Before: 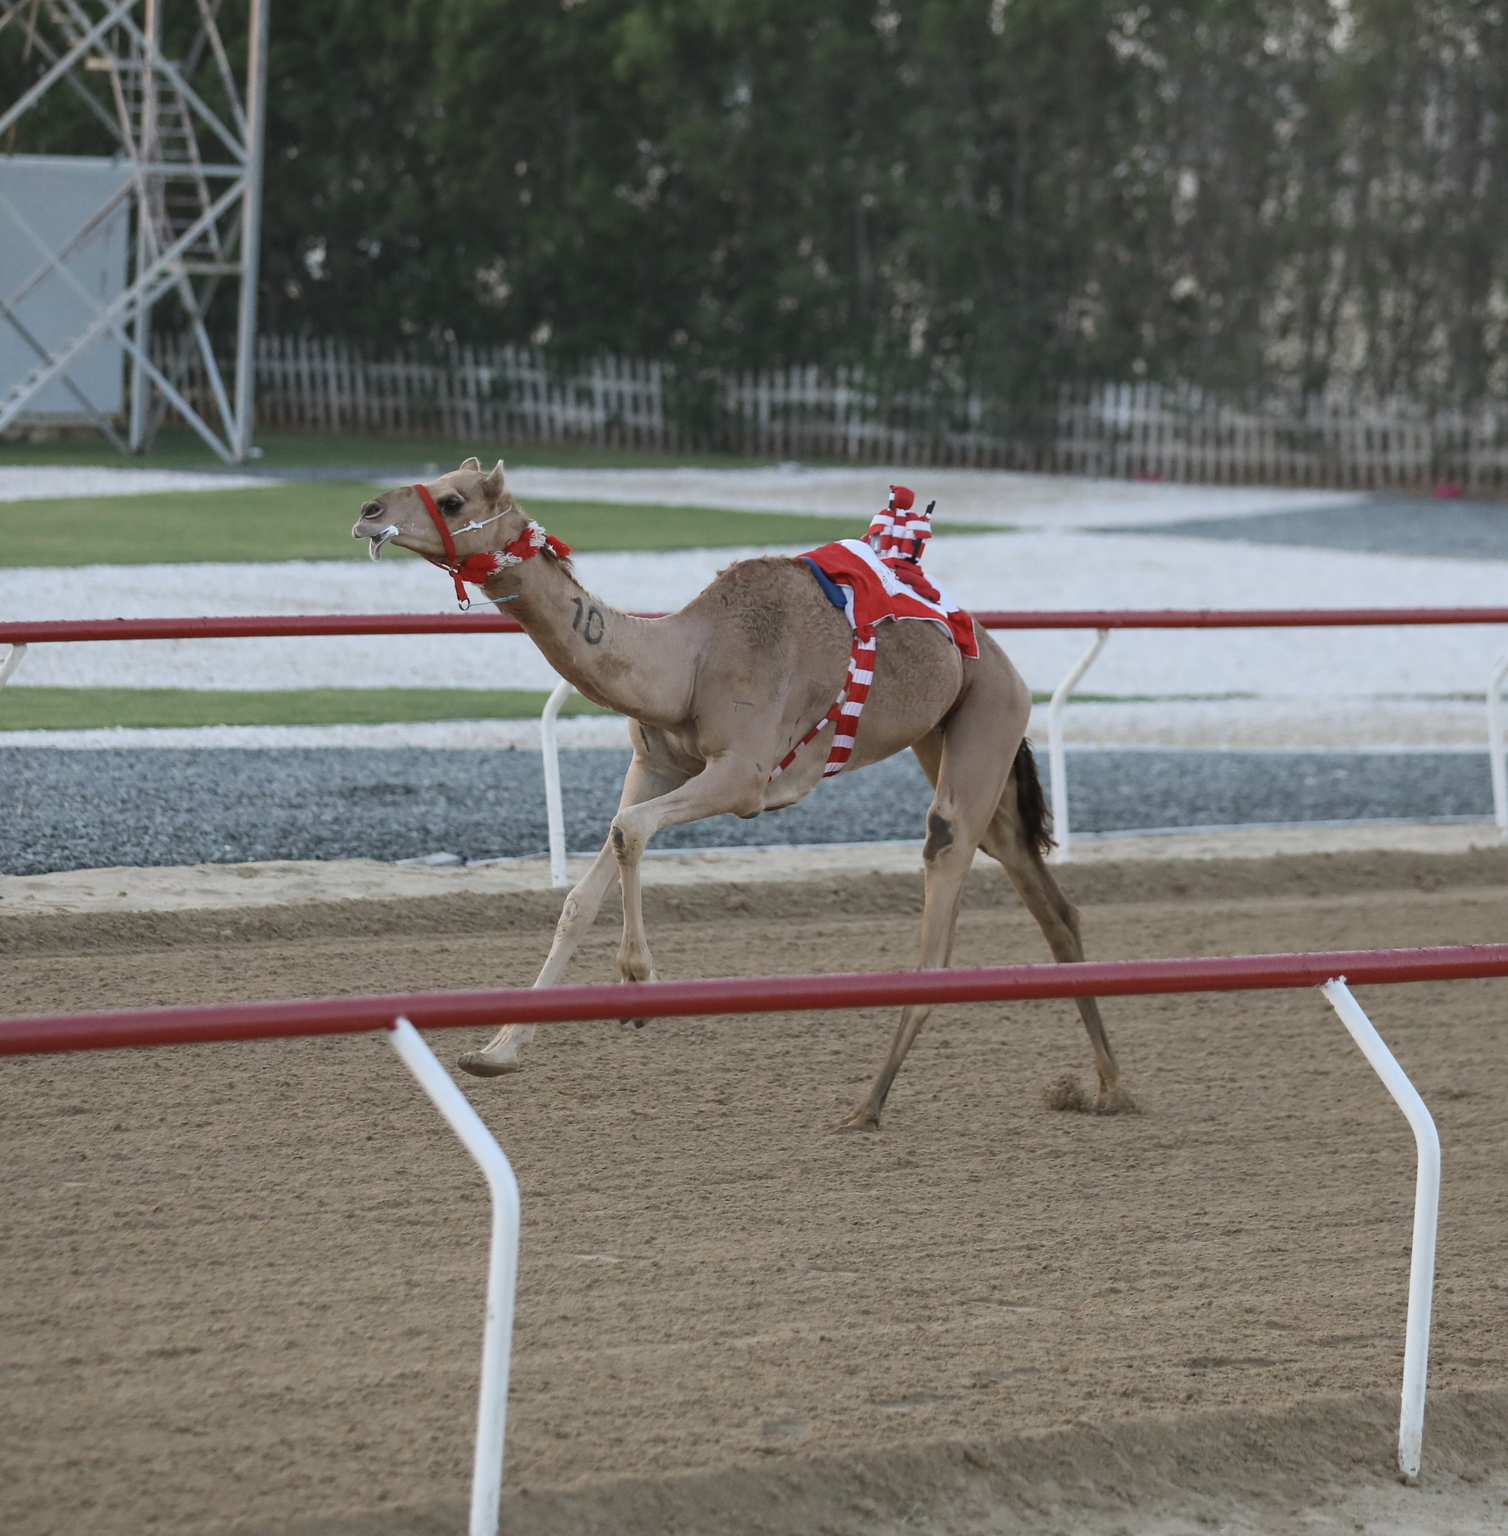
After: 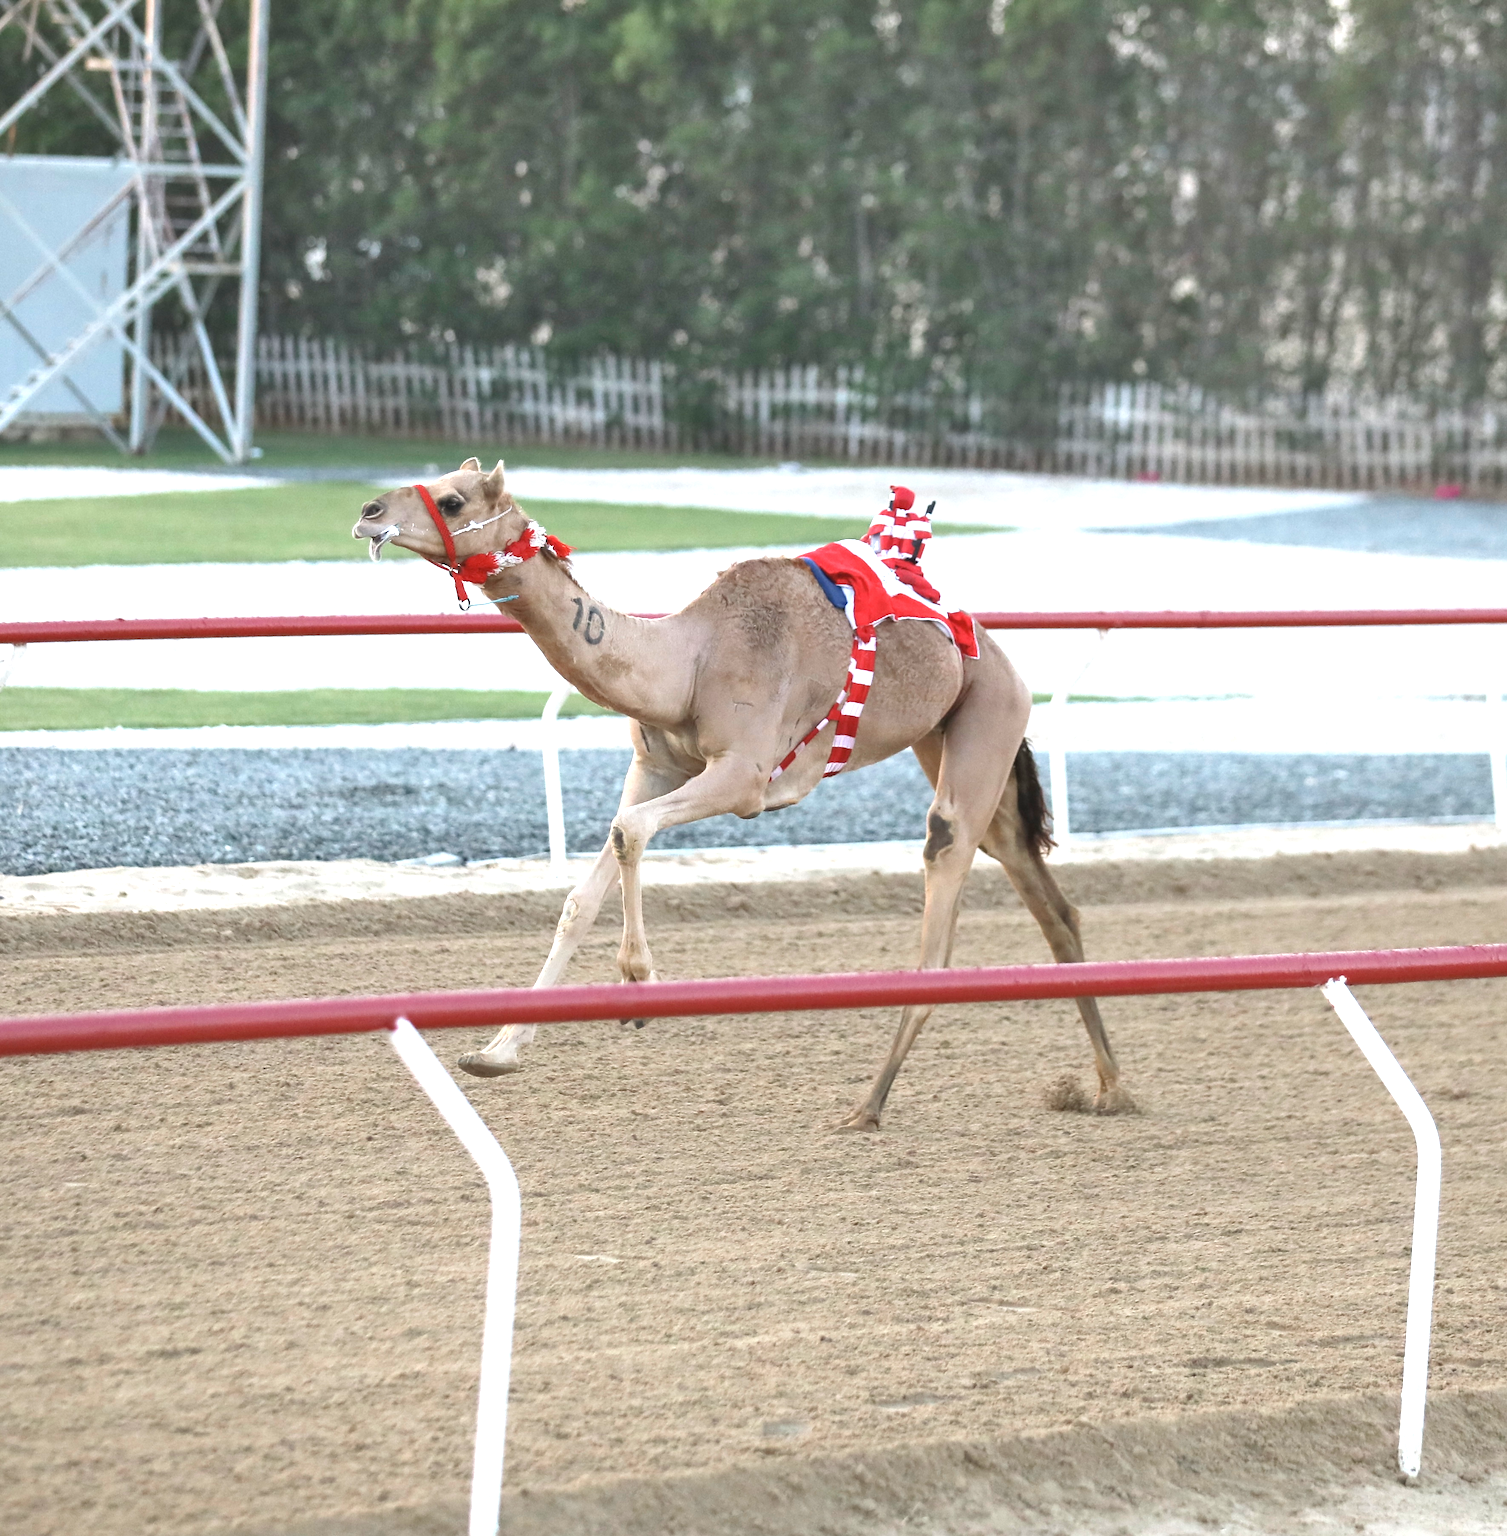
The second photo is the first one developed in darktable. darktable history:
exposure: exposure 1 EV, compensate highlight preservation false
shadows and highlights: radius 110.86, shadows 51.09, white point adjustment 9.16, highlights -4.17, highlights color adjustment 32.2%, soften with gaussian
